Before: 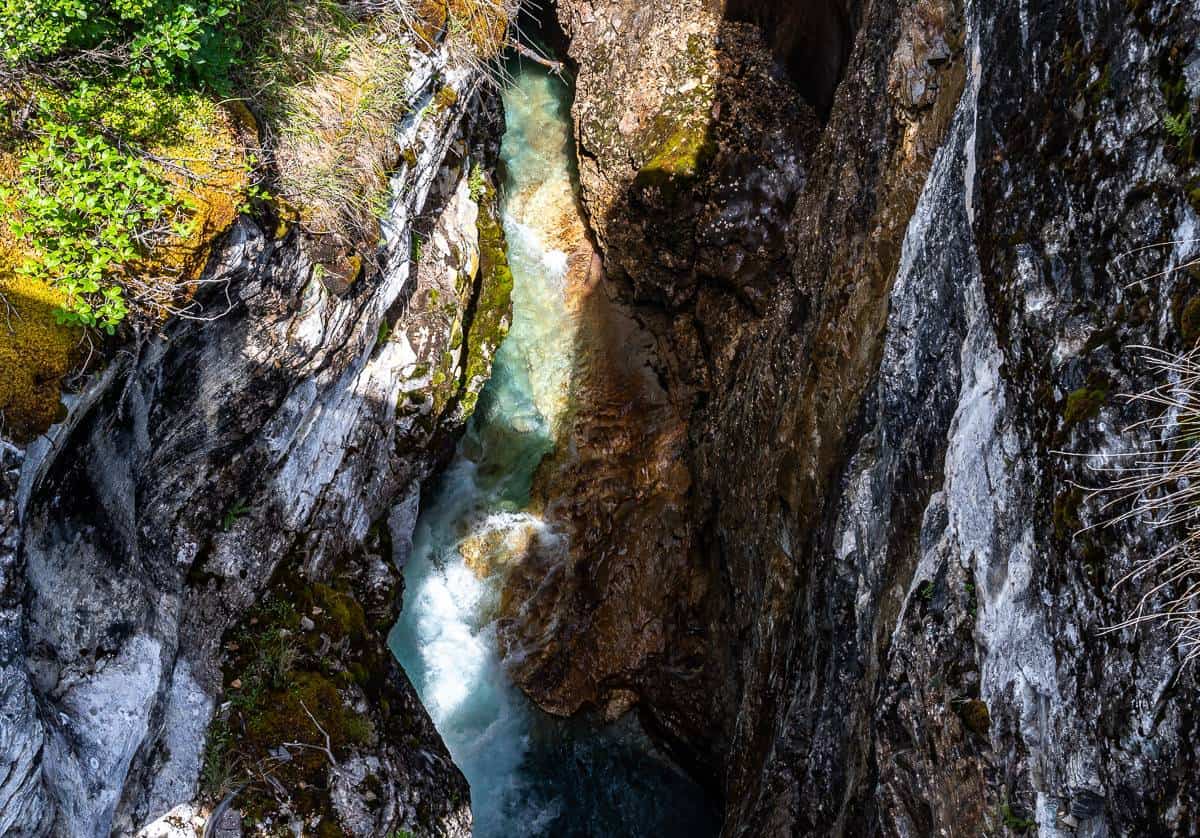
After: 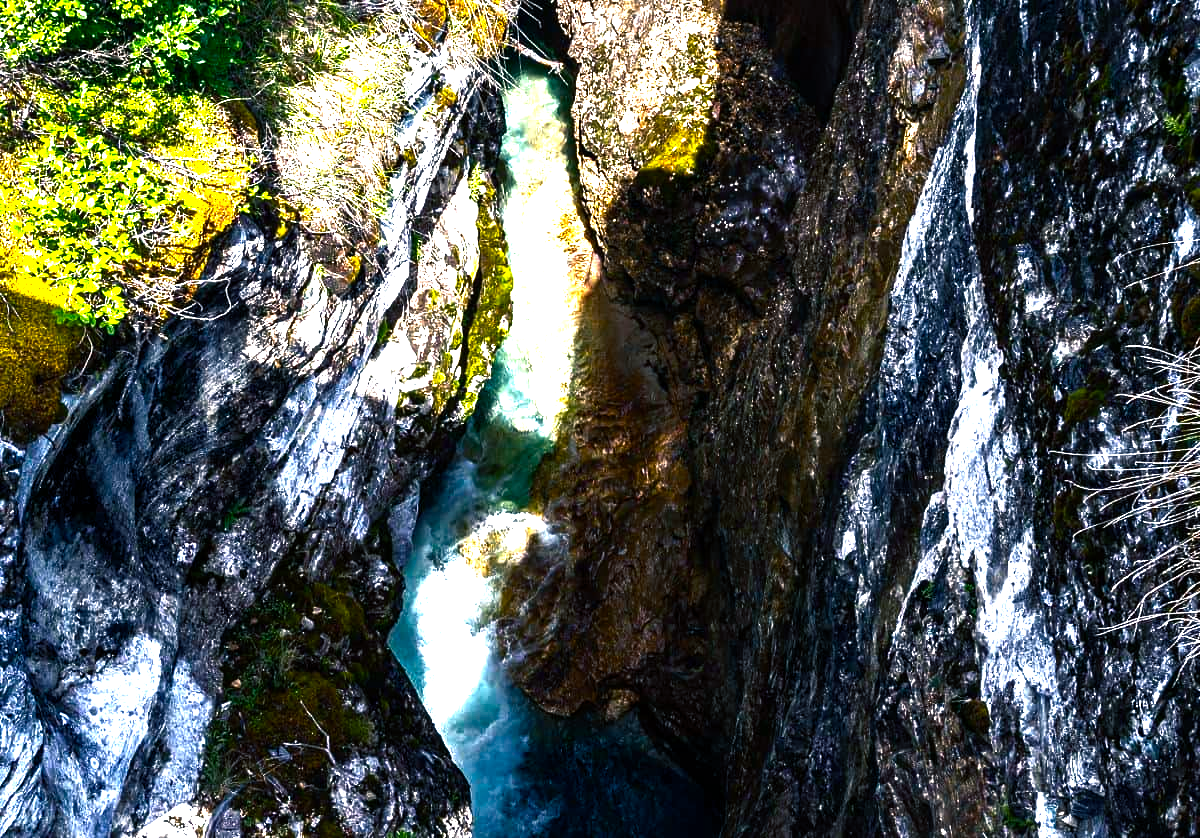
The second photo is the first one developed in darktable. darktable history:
color balance rgb: shadows lift › chroma 7.417%, shadows lift › hue 244.56°, perceptual saturation grading › global saturation 20%, perceptual saturation grading › highlights -25.137%, perceptual saturation grading › shadows 50.397%, perceptual brilliance grading › highlights 74.941%, perceptual brilliance grading › shadows -29.336%, global vibrance 10.731%
